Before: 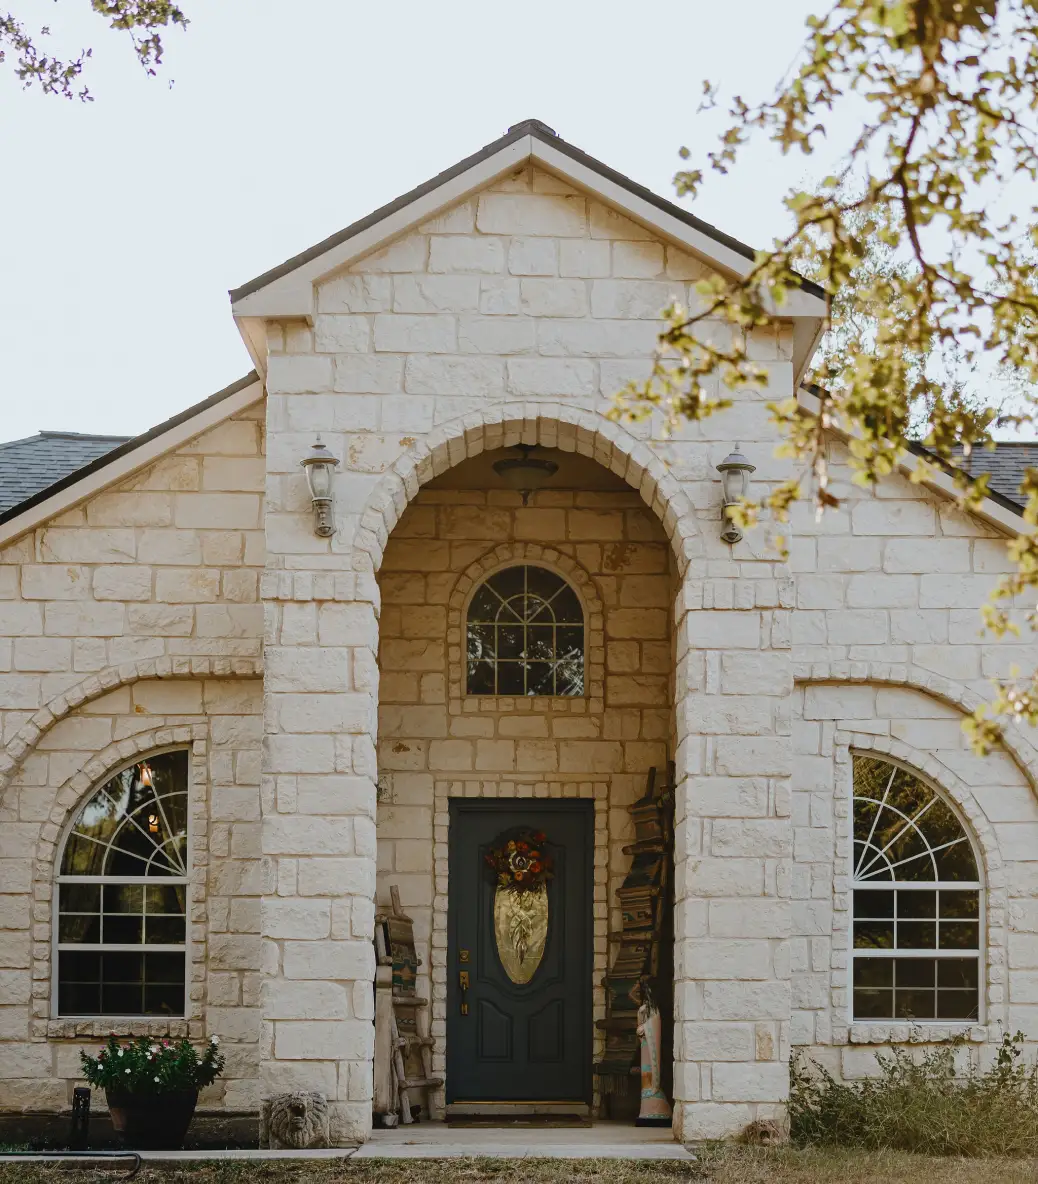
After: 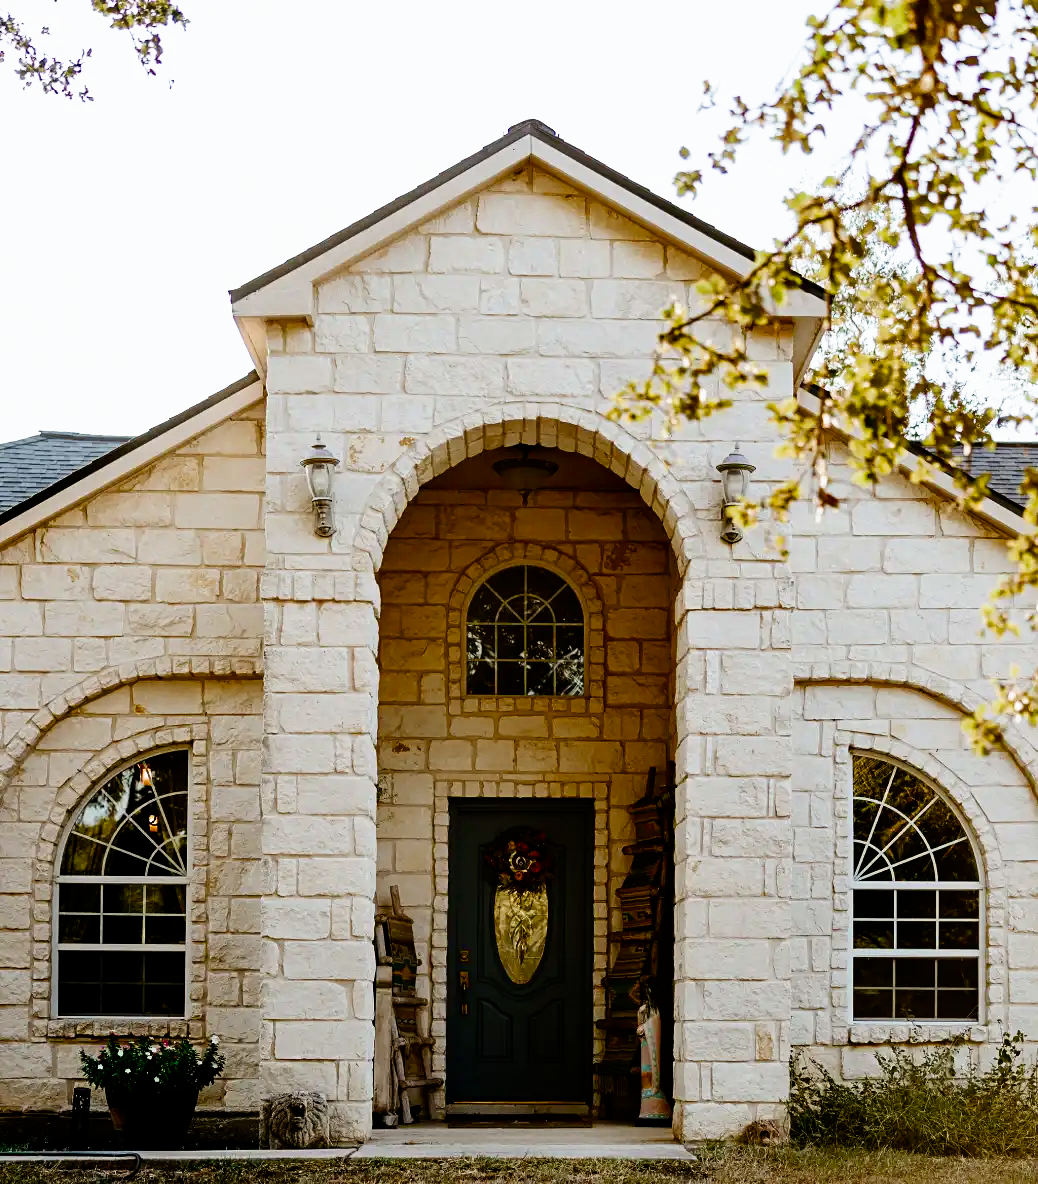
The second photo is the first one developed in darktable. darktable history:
filmic rgb: black relative exposure -8.7 EV, white relative exposure 2.7 EV, threshold 3 EV, target black luminance 0%, hardness 6.25, latitude 75%, contrast 1.325, highlights saturation mix -5%, preserve chrominance no, color science v5 (2021), iterations of high-quality reconstruction 0, enable highlight reconstruction true
color balance rgb "[color pop]": linear chroma grading › shadows 16%, perceptual saturation grading › global saturation 8%, perceptual saturation grading › shadows 4%, perceptual brilliance grading › global brilliance 2%, perceptual brilliance grading › highlights 8%, perceptual brilliance grading › shadows -4%, global vibrance 16%, saturation formula JzAzBz (2021)
highpass "[sharpening]": sharpness 6%, contrast boost 7.63% | blend: blend mode overlay, opacity 100%; mask: uniform (no mask)
